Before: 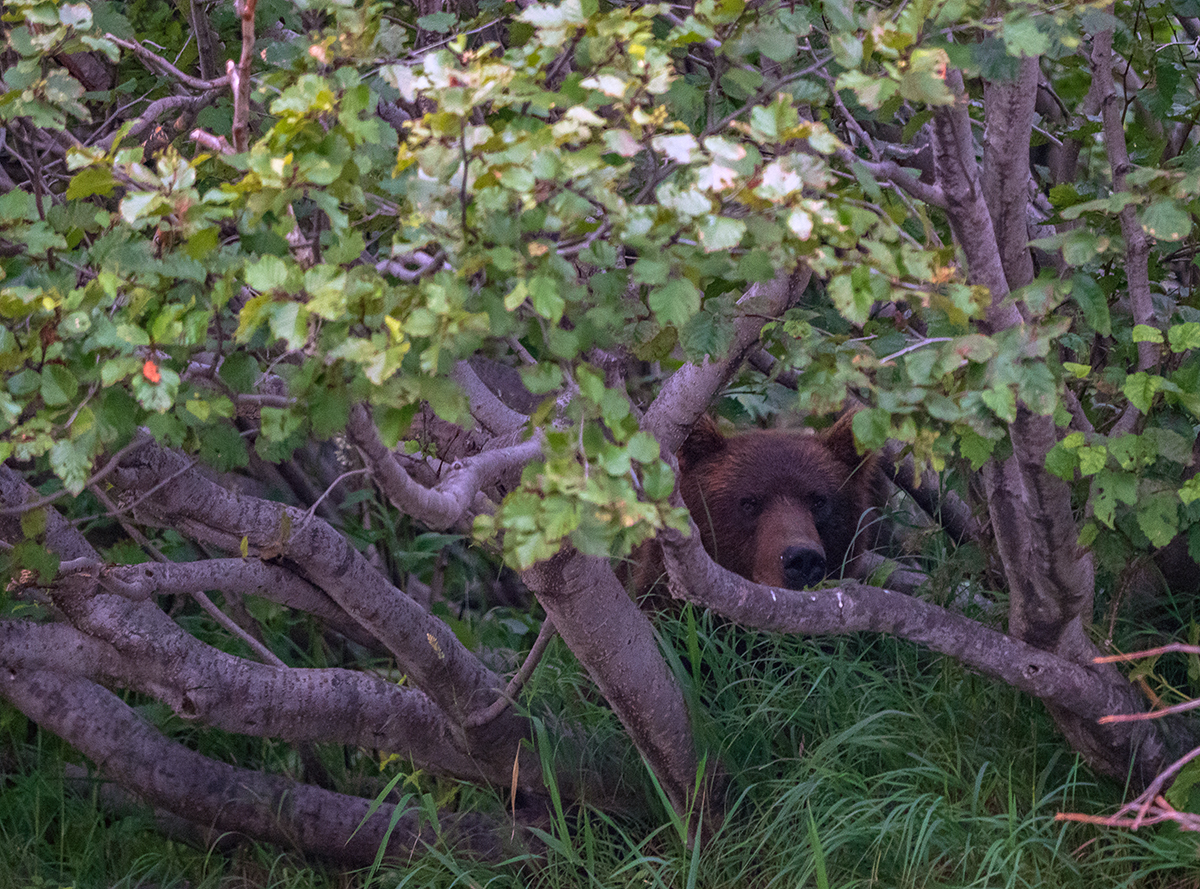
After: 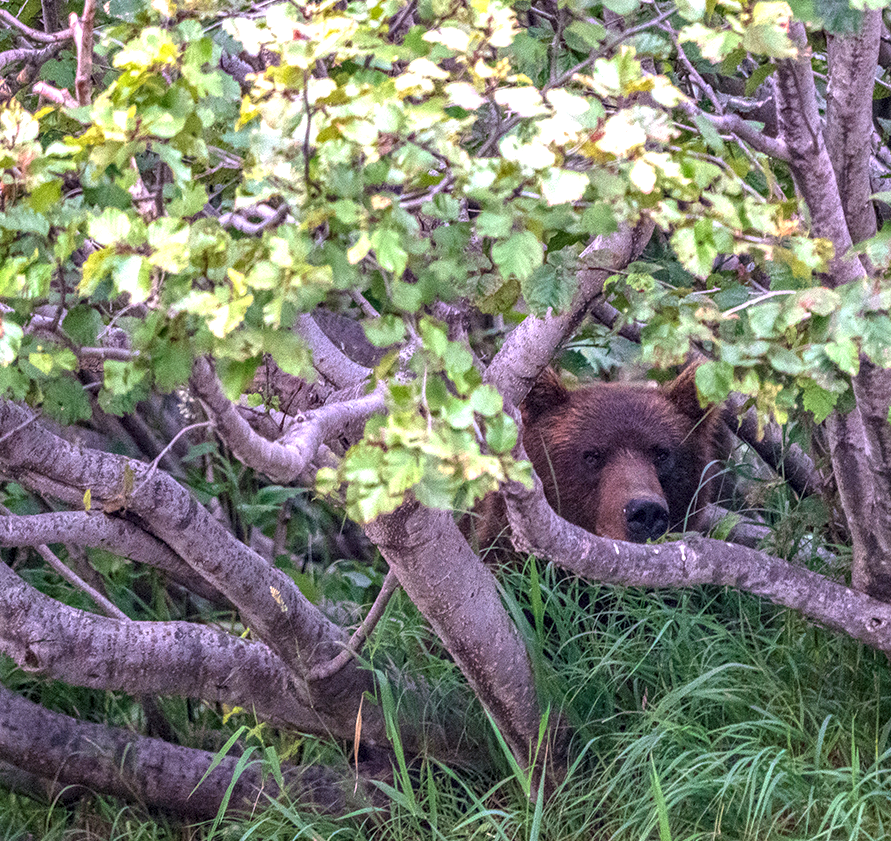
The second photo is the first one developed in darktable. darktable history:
exposure: black level correction 0, exposure 1.199 EV, compensate highlight preservation false
crop and rotate: left 13.111%, top 5.316%, right 12.571%
local contrast: highlights 62%, detail 143%, midtone range 0.433
